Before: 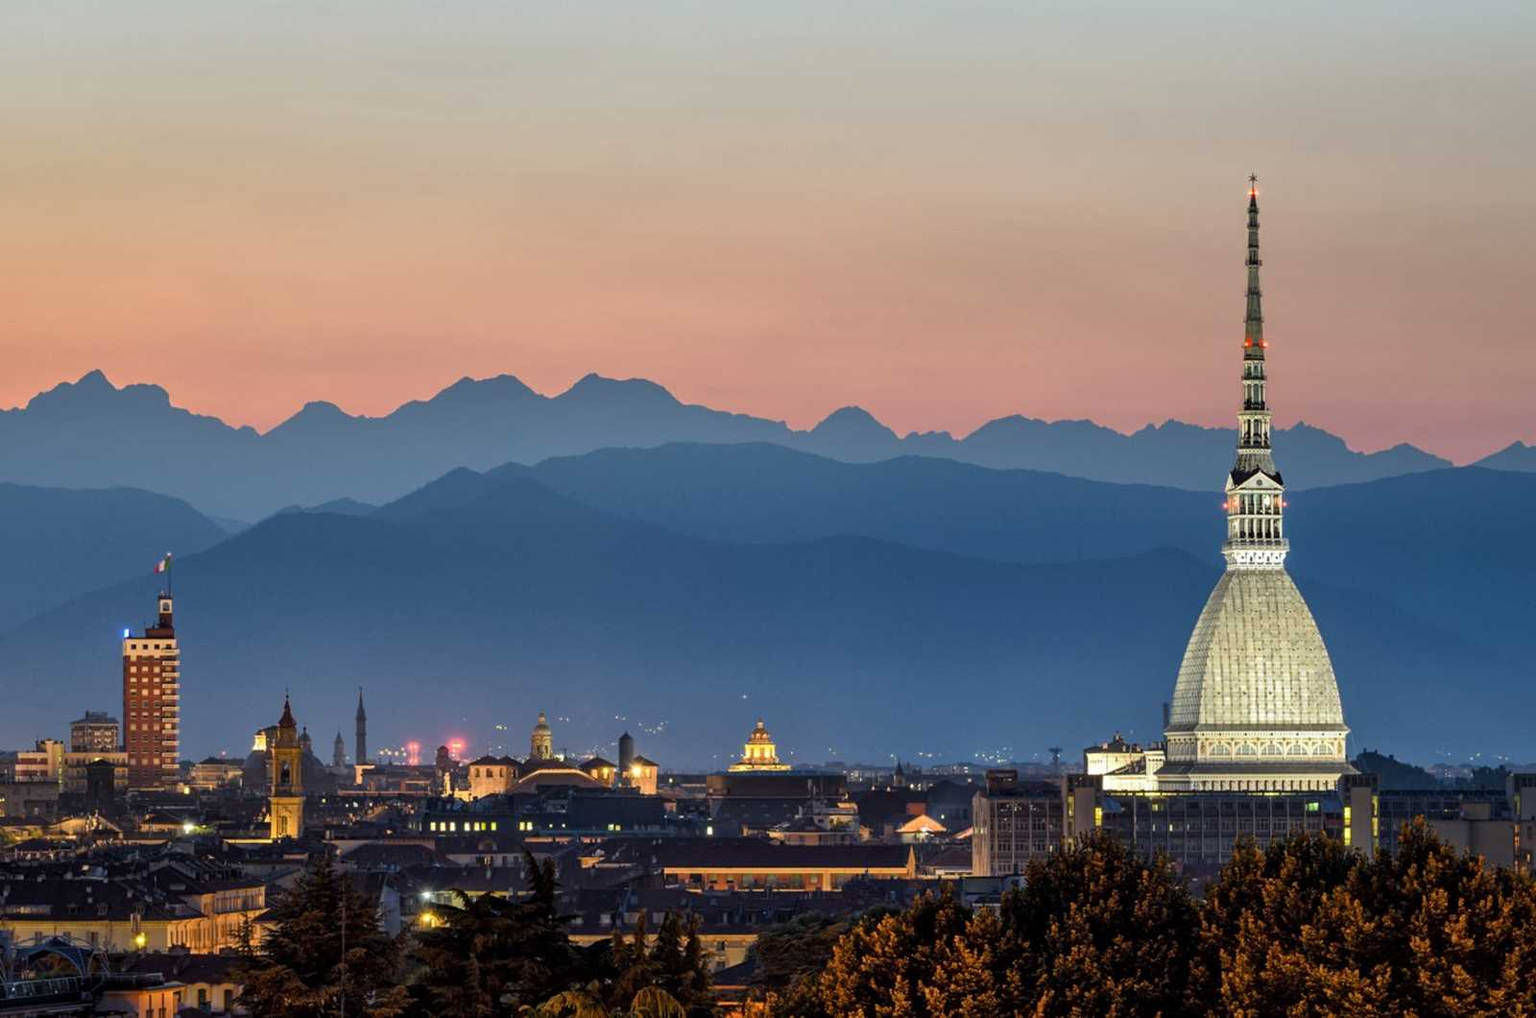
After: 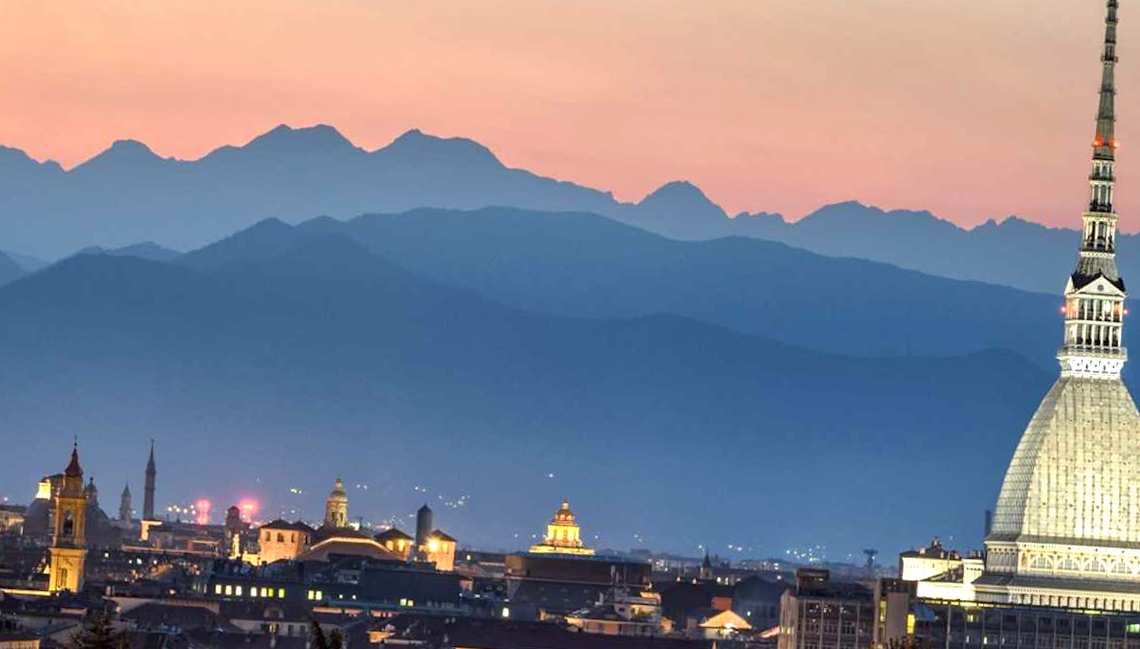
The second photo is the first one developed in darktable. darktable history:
crop and rotate: angle -3.72°, left 9.779%, top 20.951%, right 12.101%, bottom 11.948%
exposure: exposure 0.524 EV, compensate exposure bias true, compensate highlight preservation false
